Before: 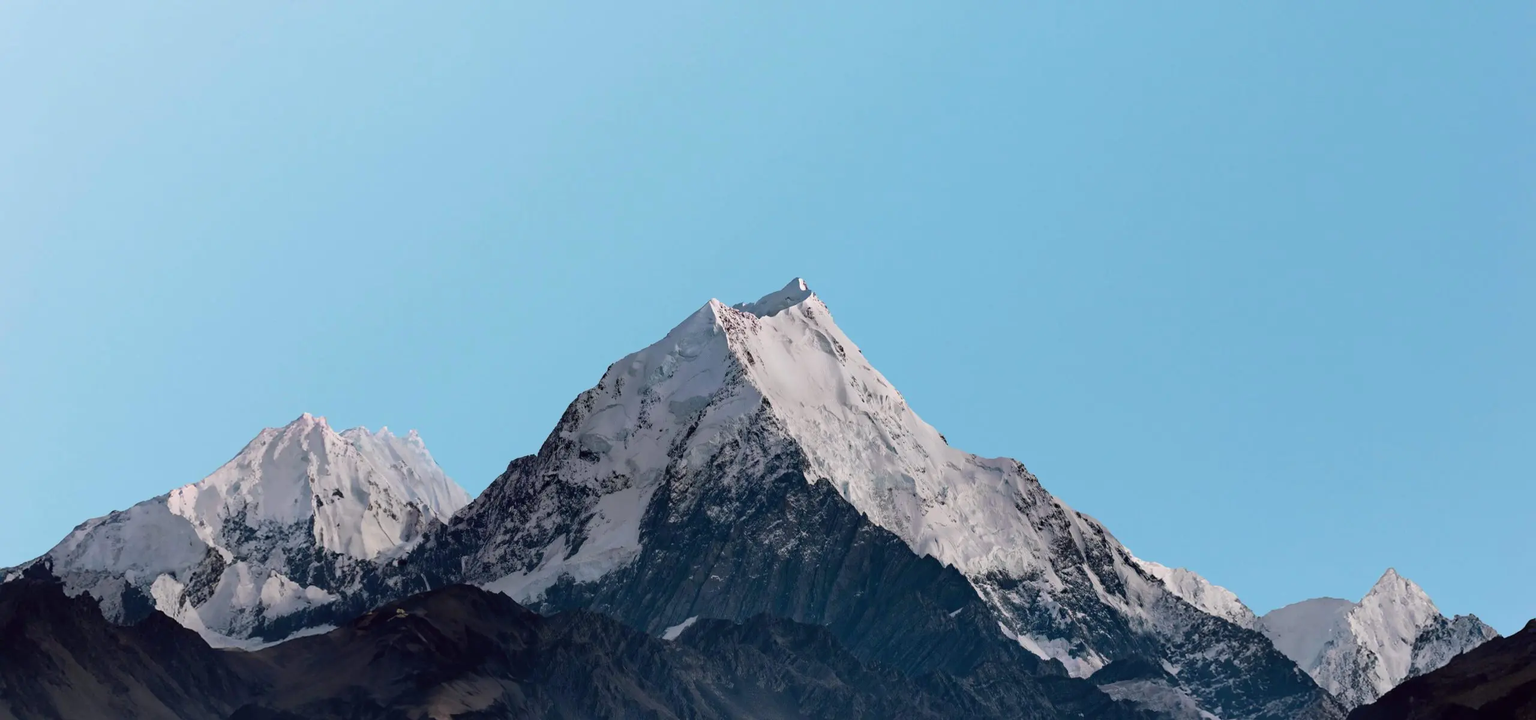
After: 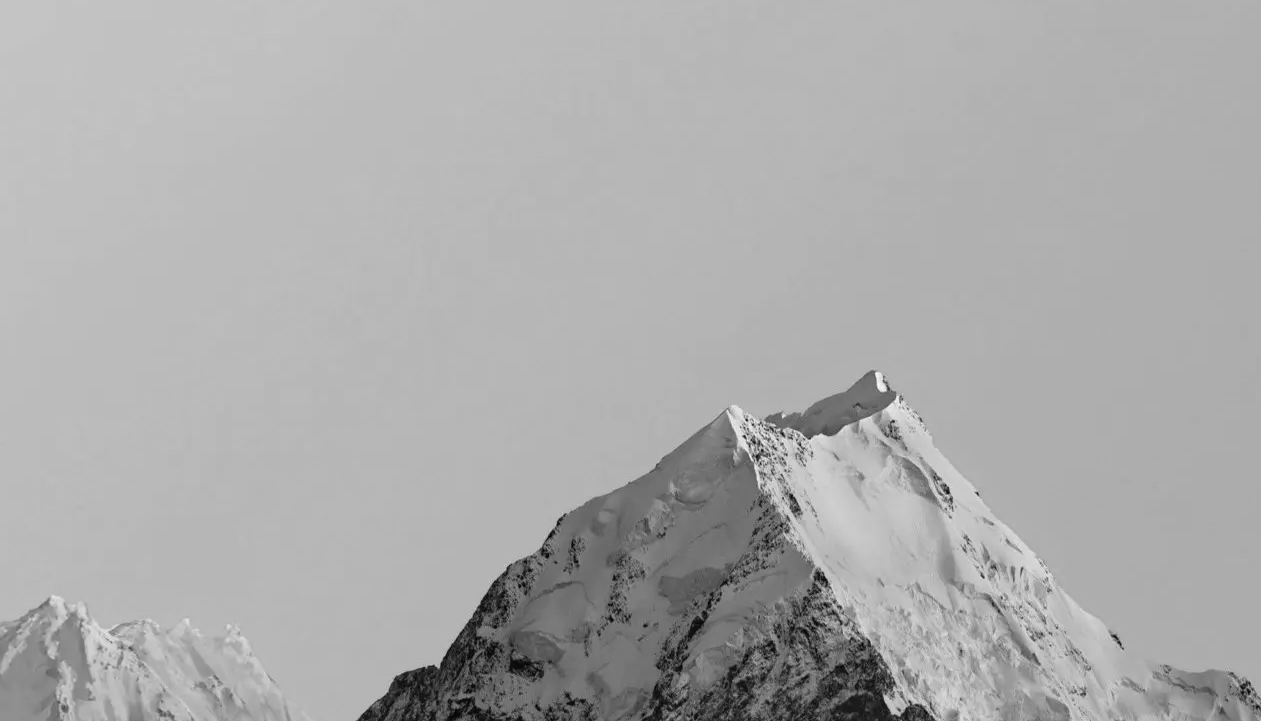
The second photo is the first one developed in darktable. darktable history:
color correction: highlights a* -7.33, highlights b* 1.26, shadows a* -3.55, saturation 1.4
crop: left 17.835%, top 7.675%, right 32.881%, bottom 32.213%
monochrome: on, module defaults
contrast brightness saturation: contrast -0.02, brightness -0.01, saturation 0.03
